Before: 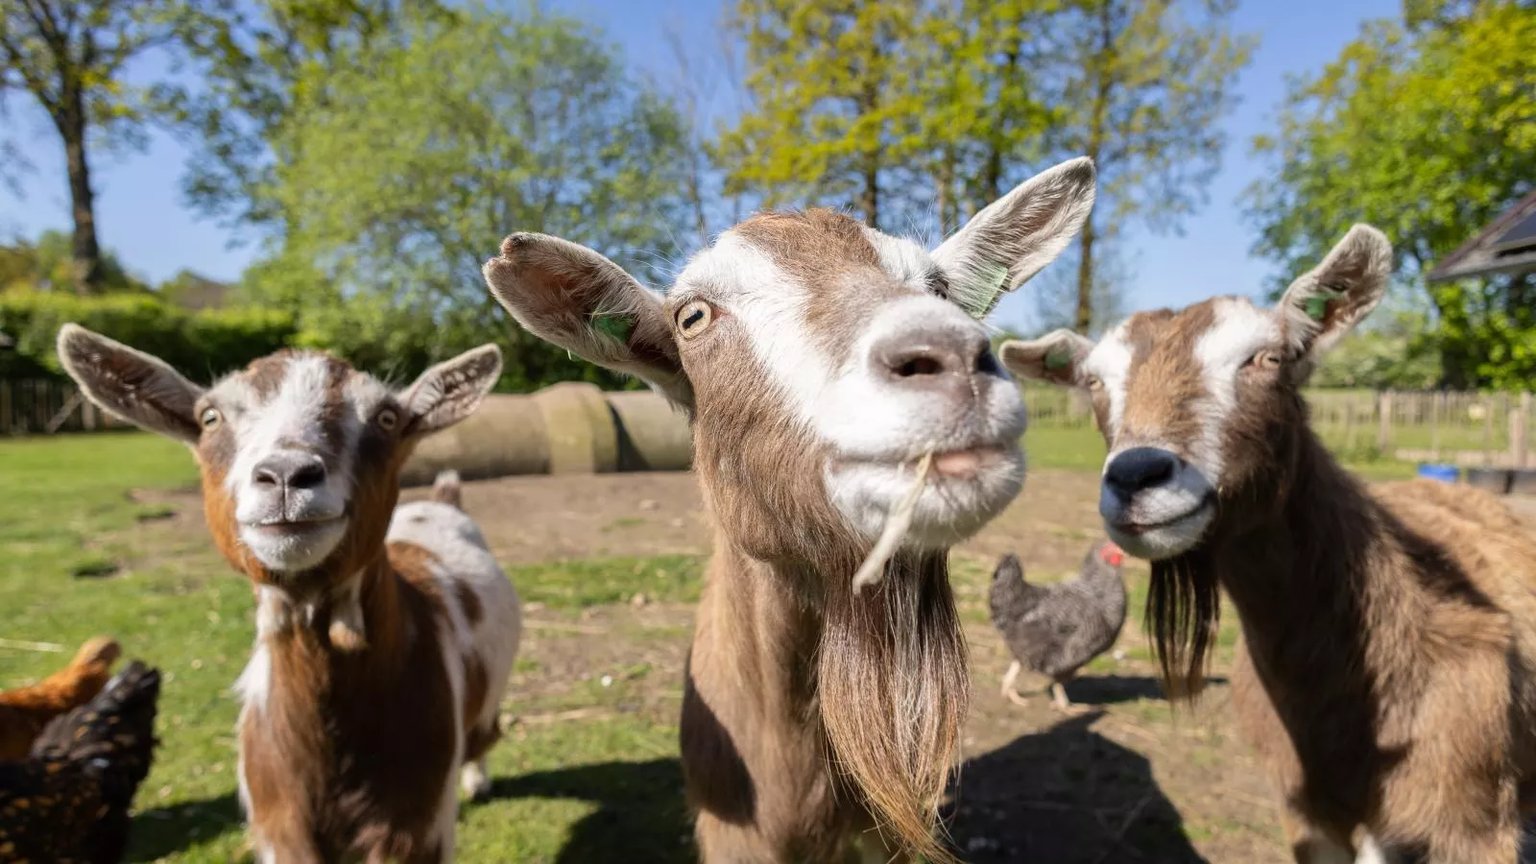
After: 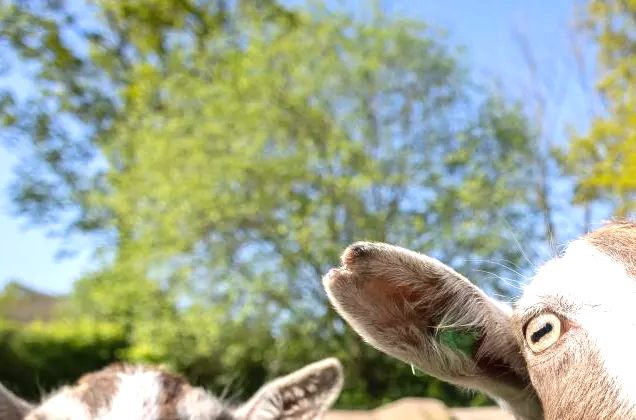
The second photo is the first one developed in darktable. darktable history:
exposure: black level correction 0, exposure 0.697 EV, compensate exposure bias true, compensate highlight preservation false
crop and rotate: left 11.285%, top 0.076%, right 48.914%, bottom 53.242%
